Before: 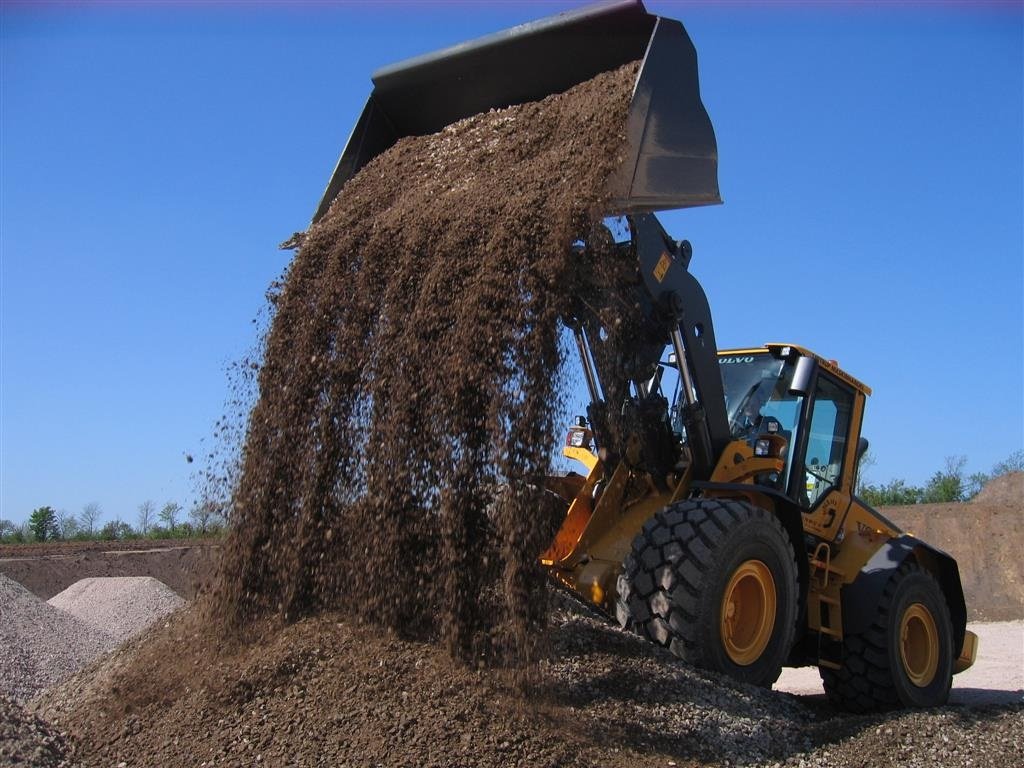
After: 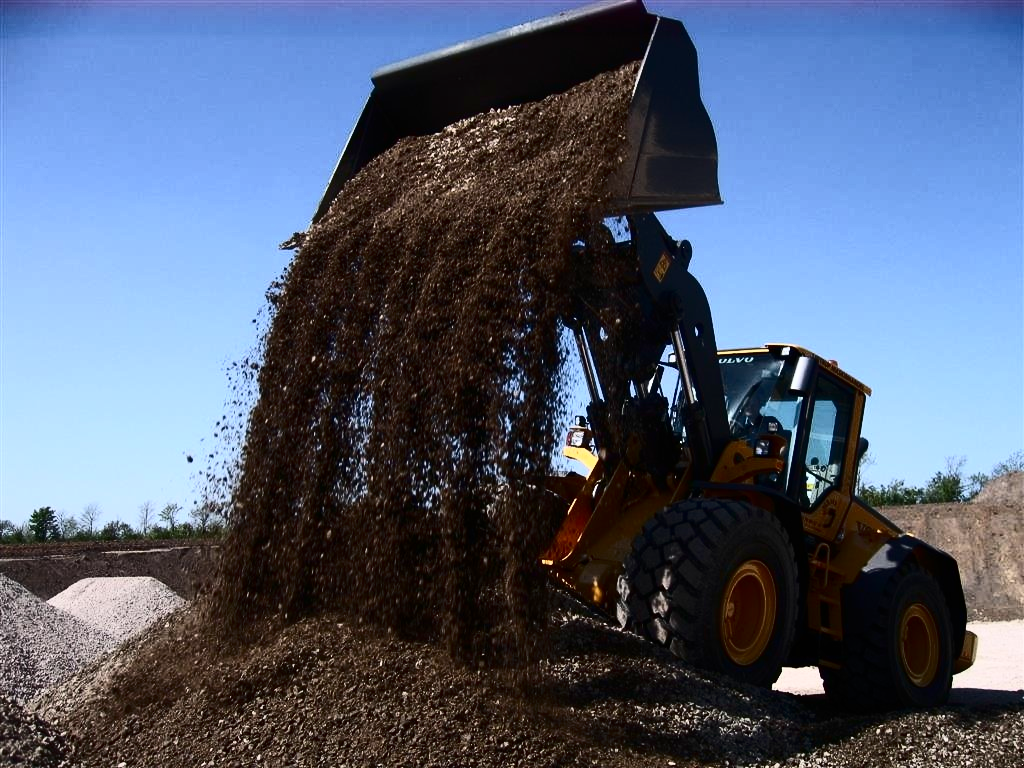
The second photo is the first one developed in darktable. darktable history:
contrast brightness saturation: contrast 0.492, saturation -0.089
